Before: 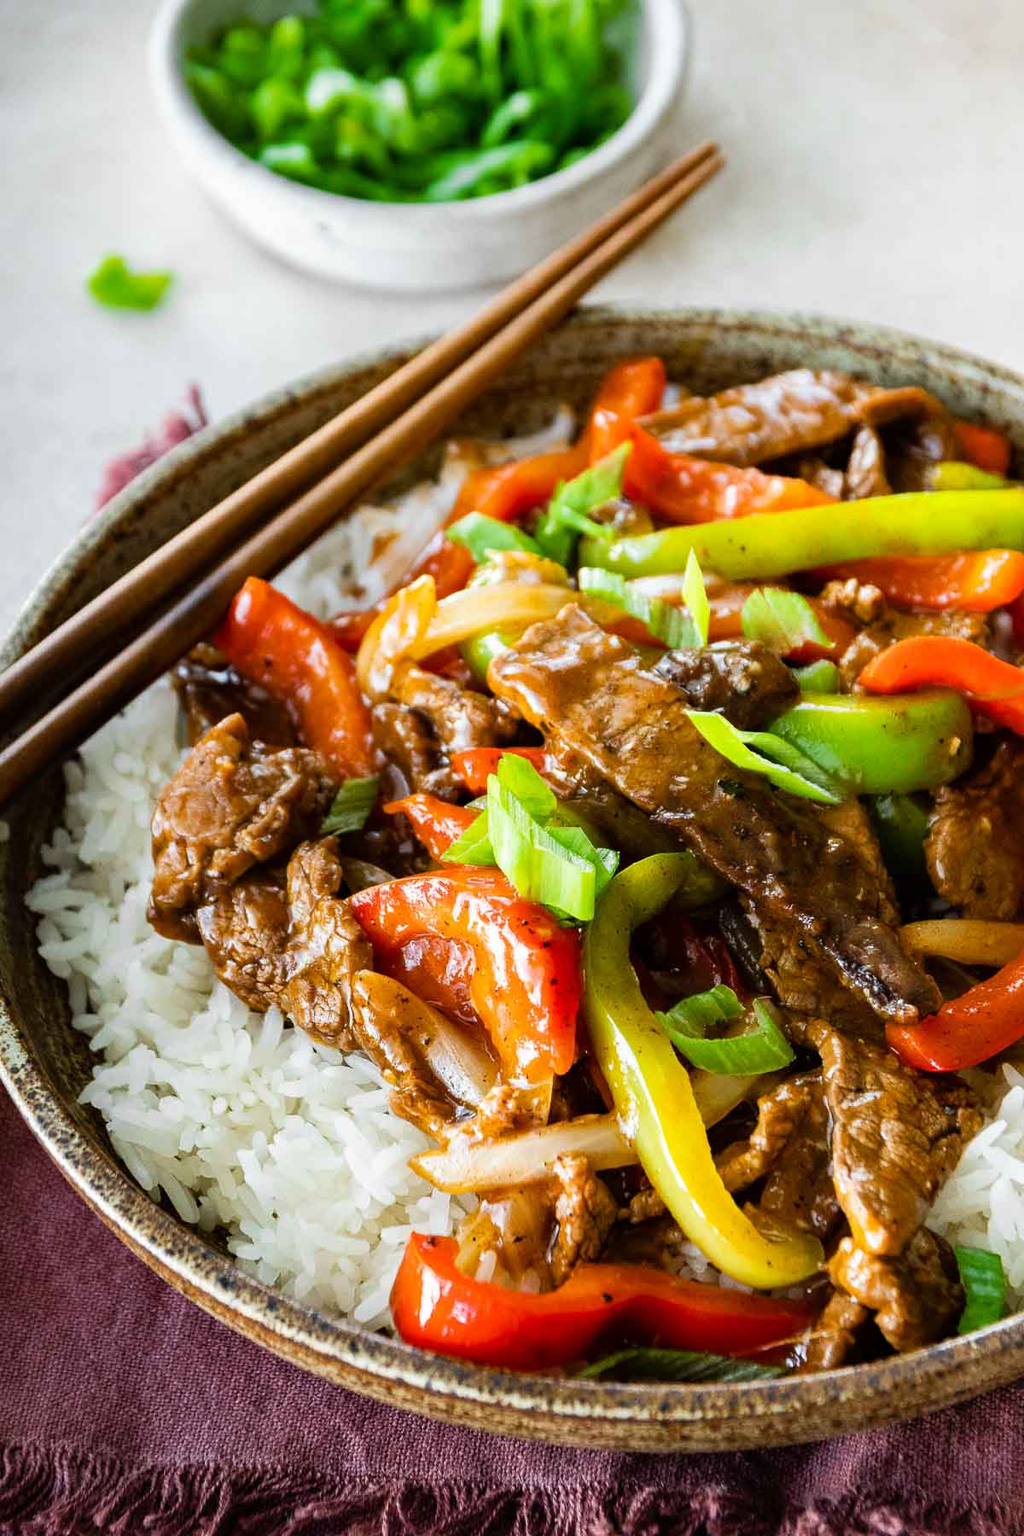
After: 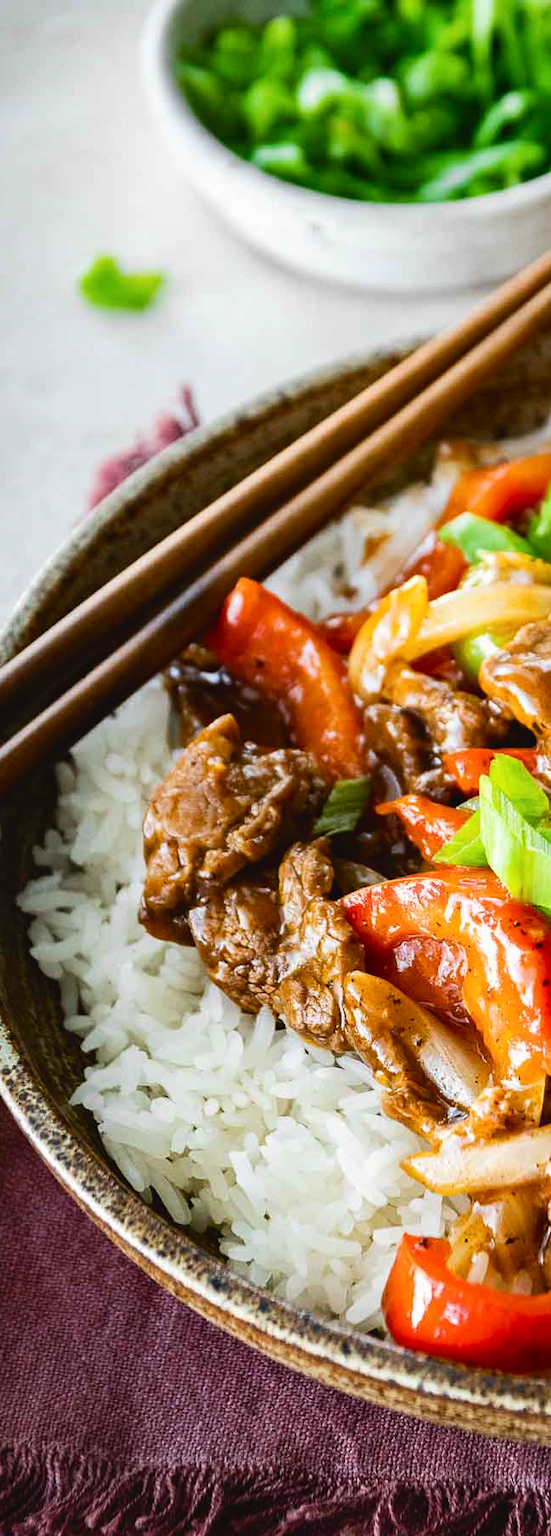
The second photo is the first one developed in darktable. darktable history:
tone curve: curves: ch0 [(0, 0.032) (0.181, 0.156) (0.751, 0.762) (1, 1)], color space Lab, independent channels, preserve colors none
crop: left 0.859%, right 45.306%, bottom 0.088%
